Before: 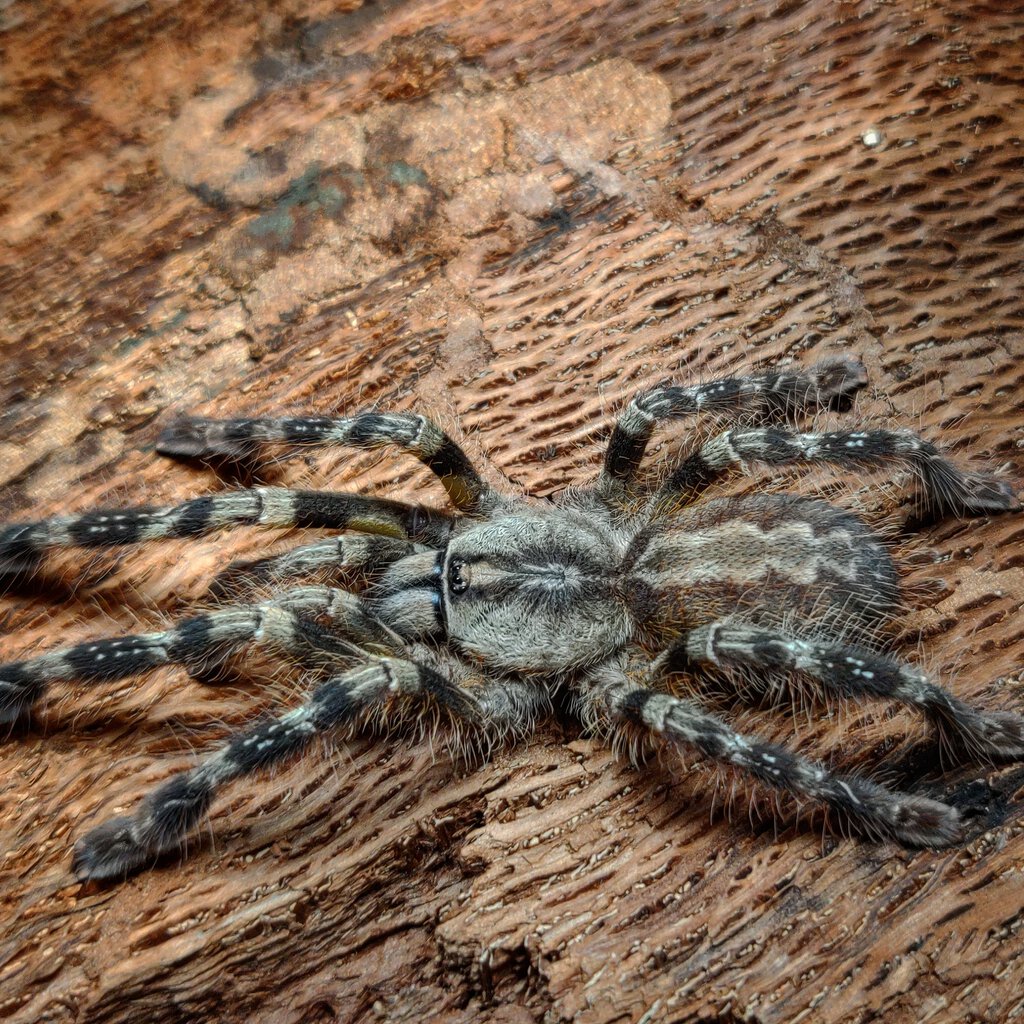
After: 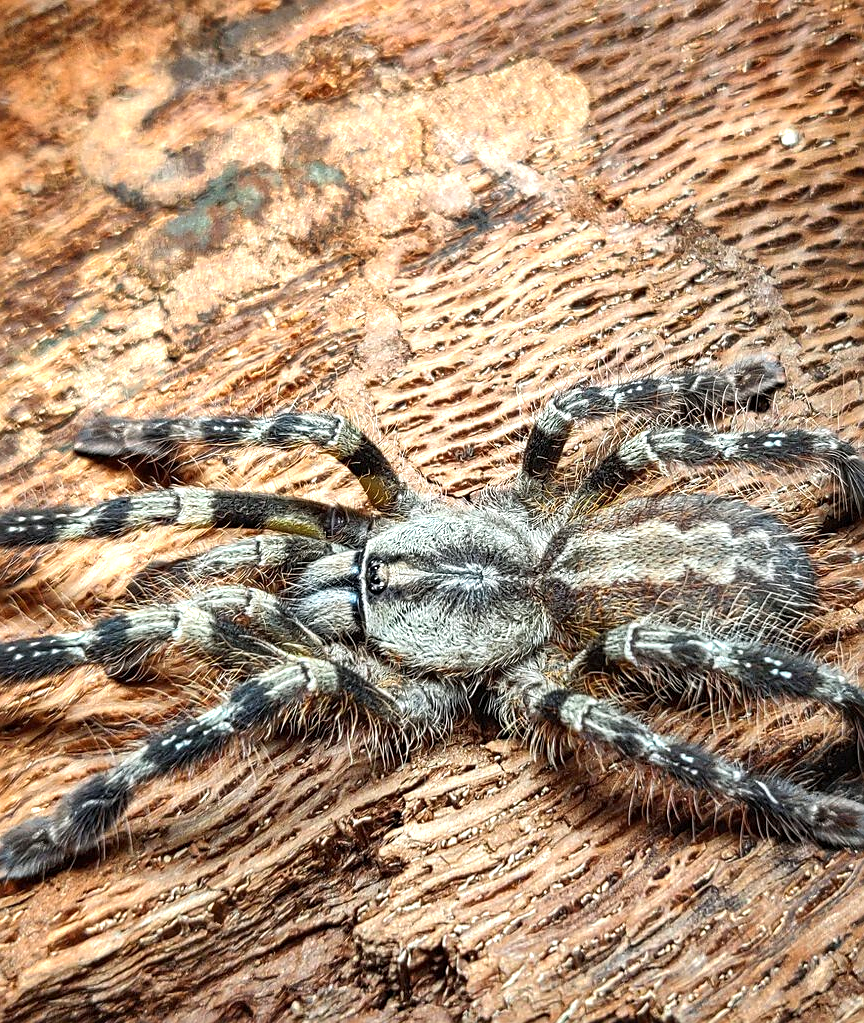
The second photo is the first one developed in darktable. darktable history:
crop: left 8.07%, right 7.472%
exposure: black level correction 0, exposure 1 EV, compensate highlight preservation false
sharpen: on, module defaults
